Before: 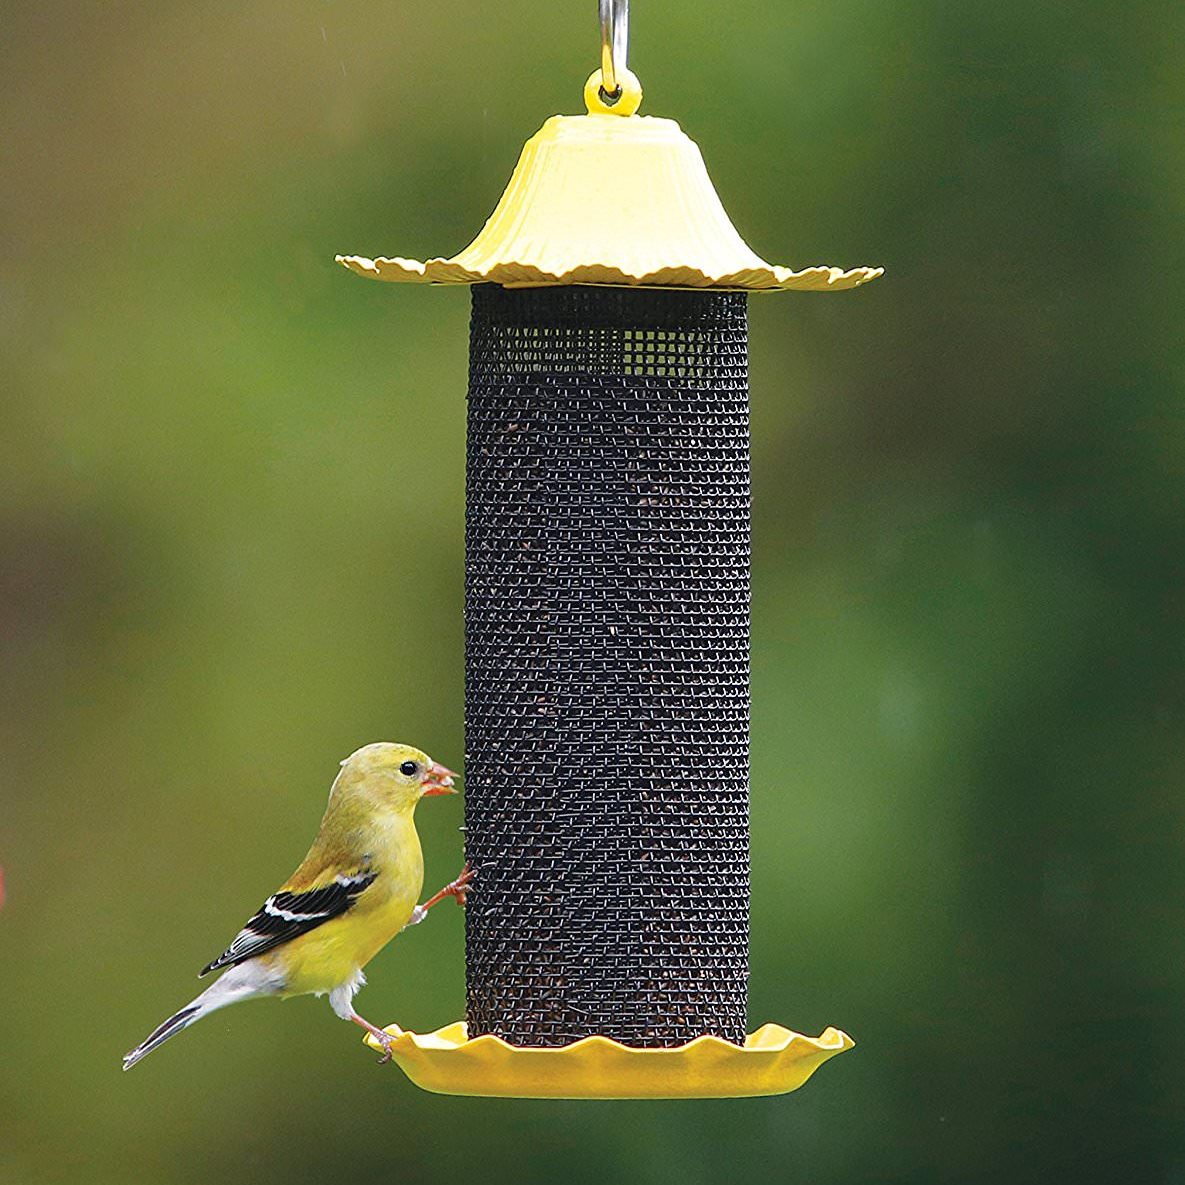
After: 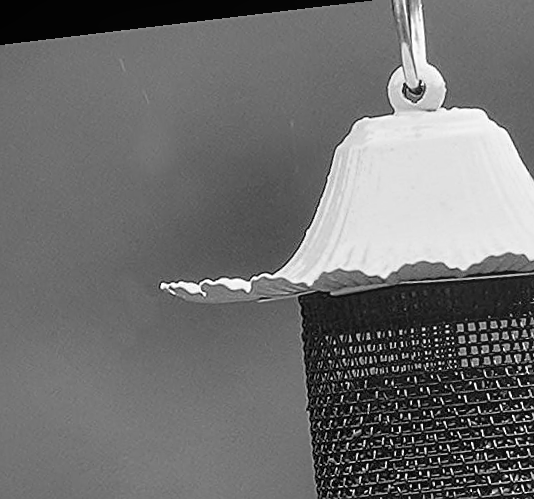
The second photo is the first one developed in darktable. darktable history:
crop: left 15.452%, top 5.459%, right 43.956%, bottom 56.62%
color balance rgb: perceptual saturation grading › global saturation 20%, perceptual saturation grading › highlights -25%, perceptual saturation grading › shadows 25%
color calibration: output gray [0.267, 0.423, 0.261, 0], illuminant same as pipeline (D50), adaptation none (bypass)
rotate and perspective: rotation -6.83°, automatic cropping off
sharpen: on, module defaults
local contrast: detail 110%
base curve: exposure shift 0, preserve colors none
